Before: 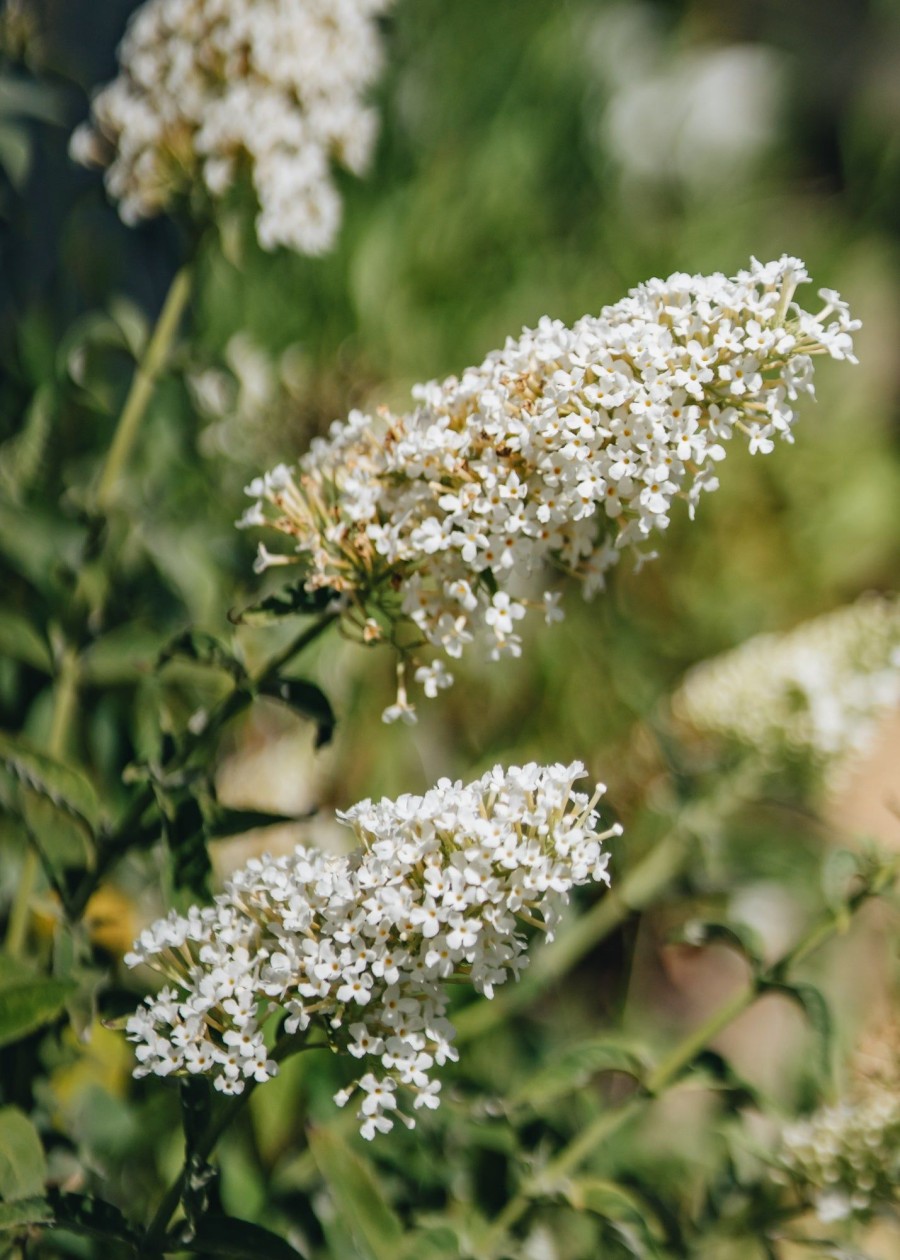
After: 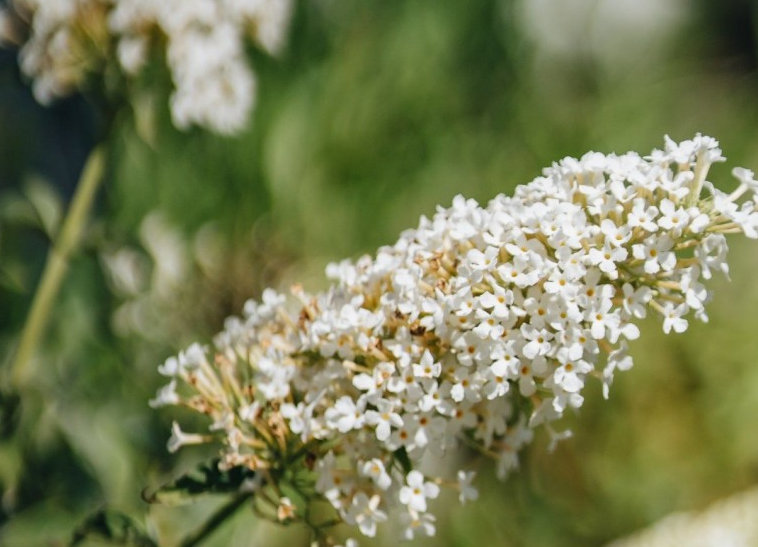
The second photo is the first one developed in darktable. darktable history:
crop and rotate: left 9.652%, top 9.646%, right 6.058%, bottom 46.863%
